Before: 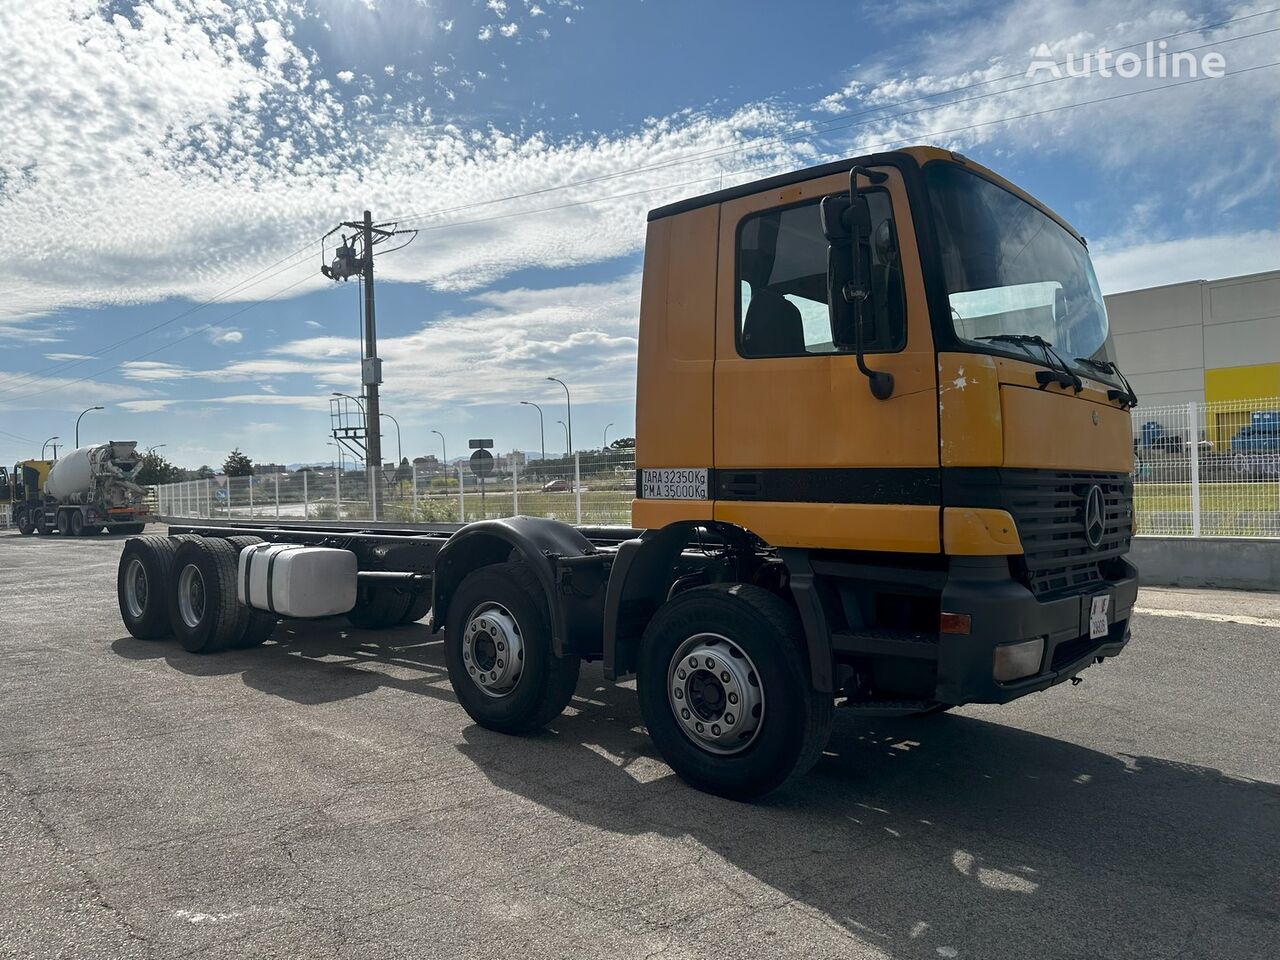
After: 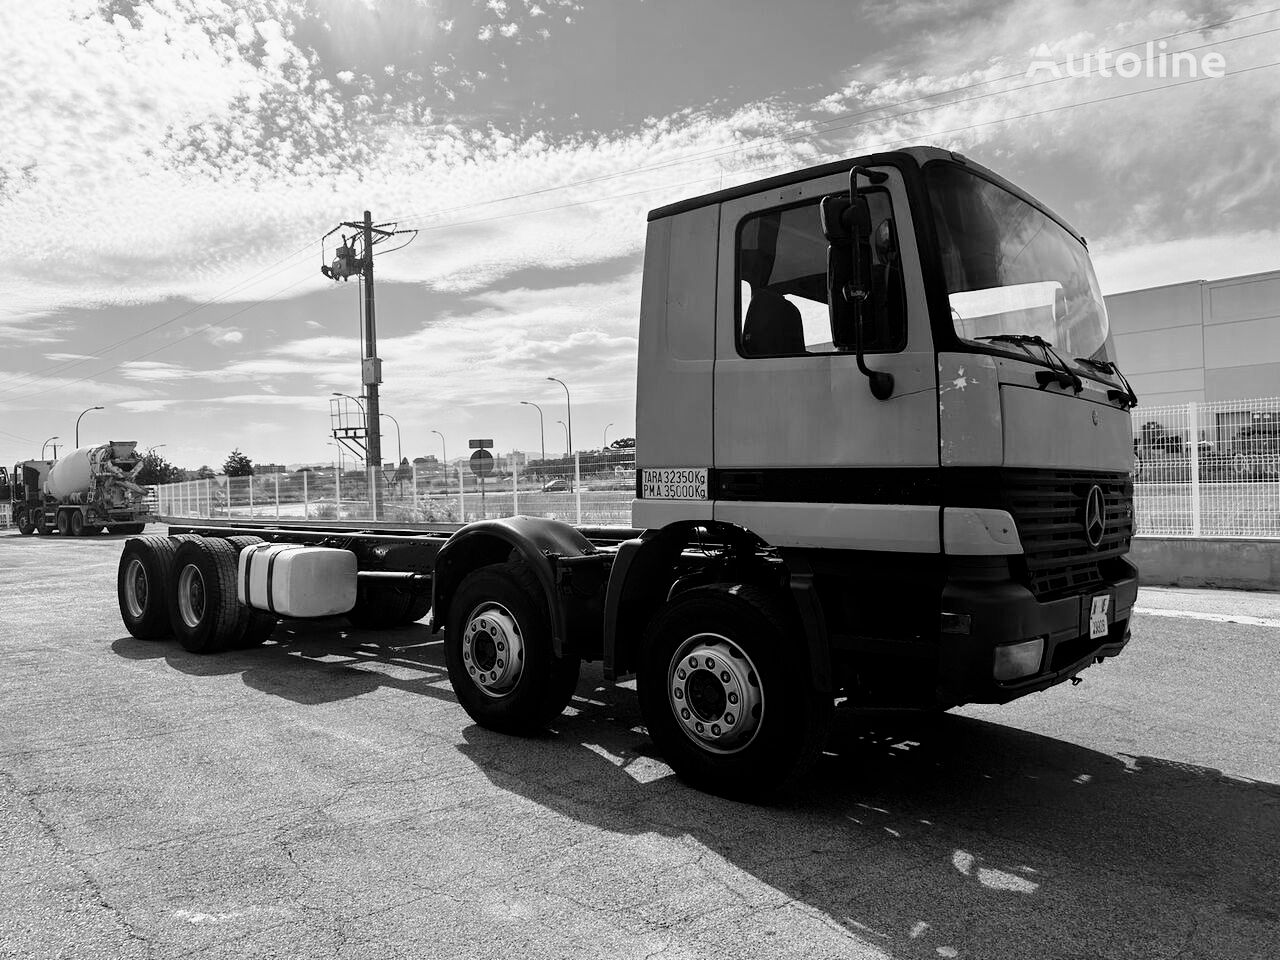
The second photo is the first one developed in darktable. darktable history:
contrast brightness saturation: contrast 0.07, brightness -0.14, saturation 0.11
filmic rgb: black relative exposure -5 EV, hardness 2.88, contrast 1.2
monochrome: on, module defaults
exposure: black level correction 0, exposure 1 EV, compensate exposure bias true, compensate highlight preservation false
